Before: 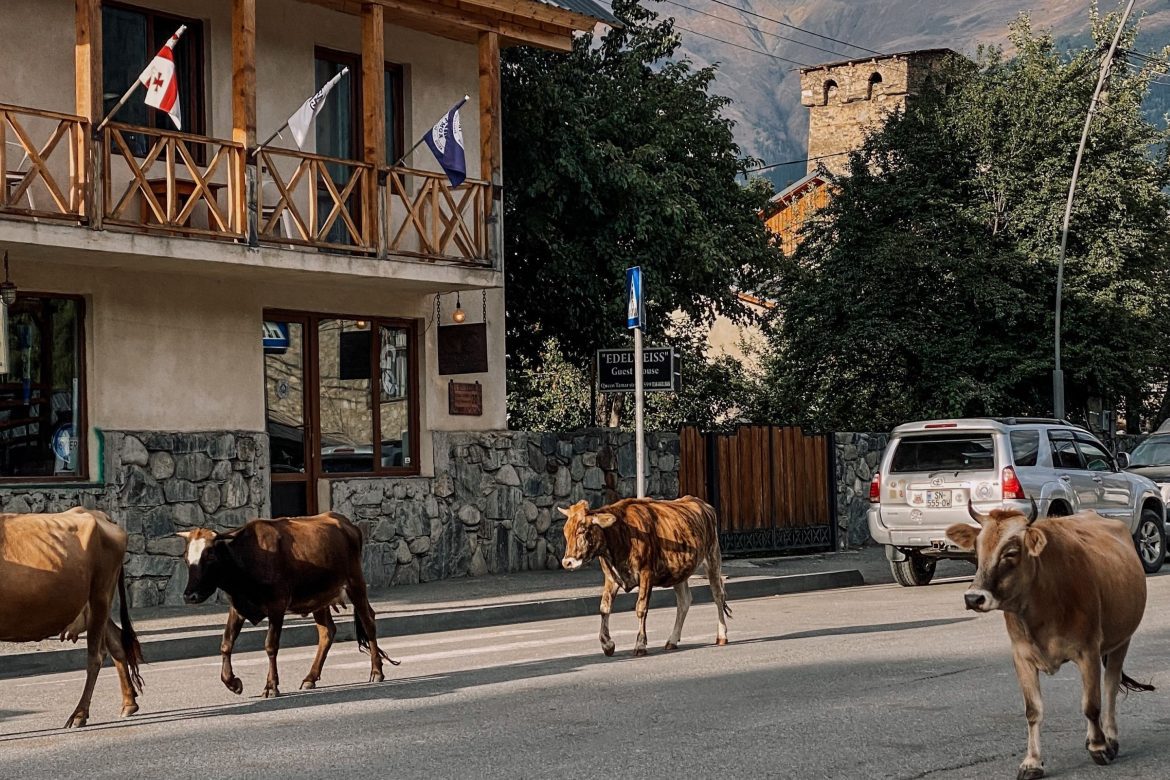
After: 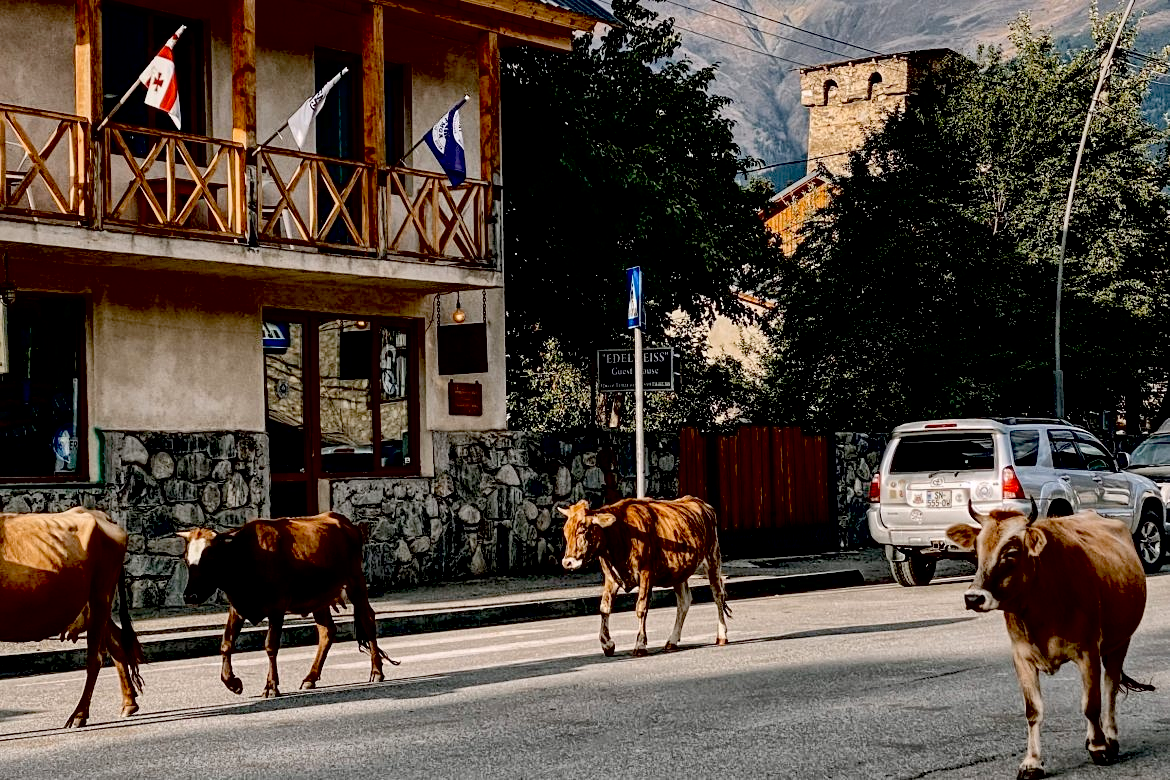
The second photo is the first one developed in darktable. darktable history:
exposure: black level correction 0.046, exposure -0.228 EV, compensate highlight preservation false
local contrast: highlights 100%, shadows 100%, detail 120%, midtone range 0.2
global tonemap: drago (1, 100), detail 1
